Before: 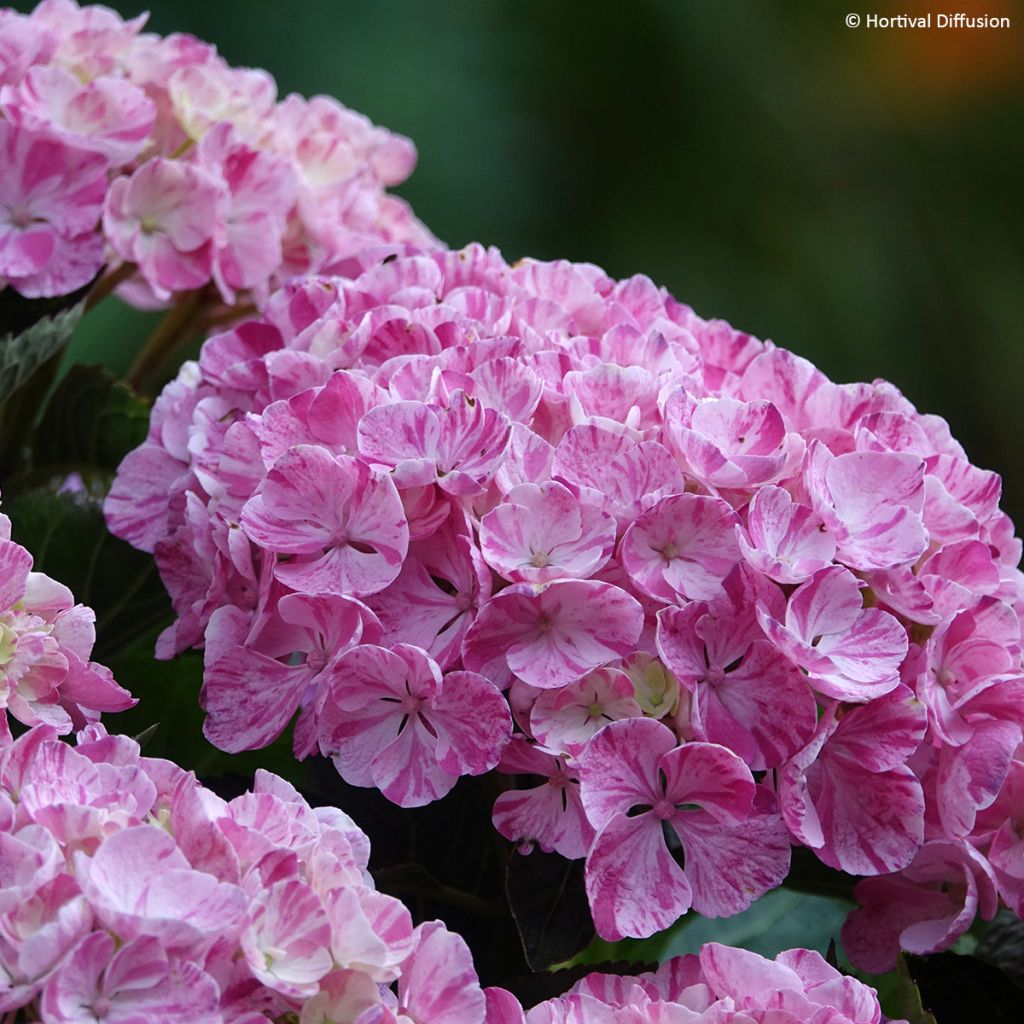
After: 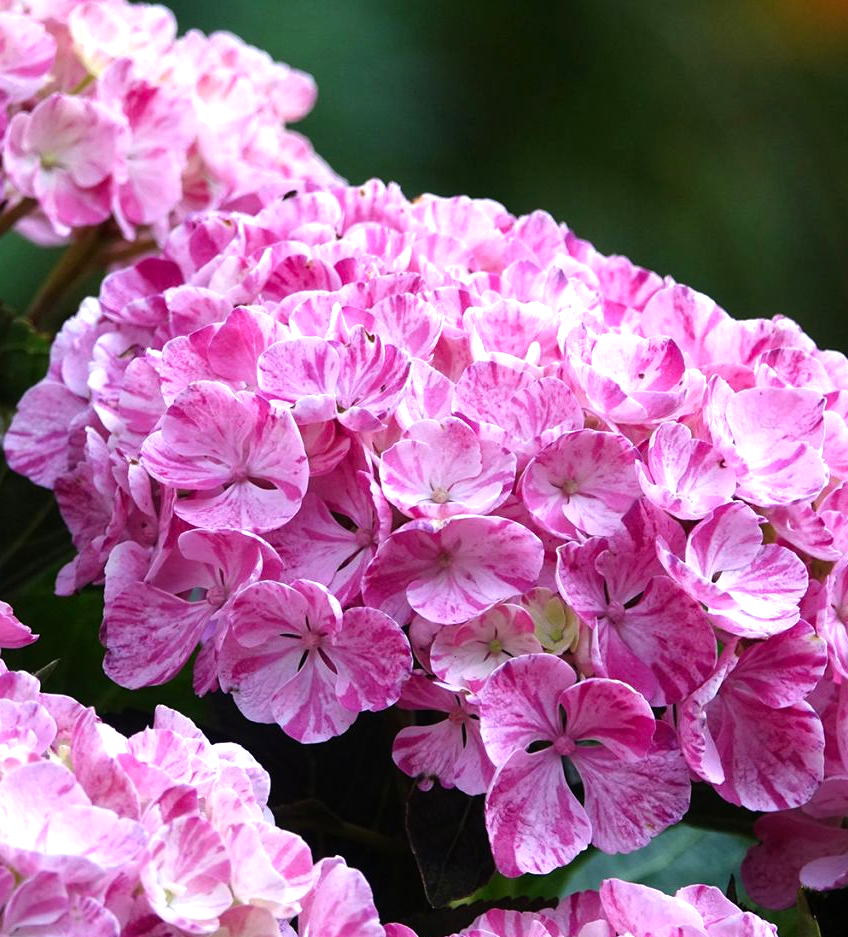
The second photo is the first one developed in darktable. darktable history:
exposure: exposure 0.6 EV, compensate highlight preservation false
crop: left 9.807%, top 6.259%, right 7.334%, bottom 2.177%
color balance: contrast 10%
